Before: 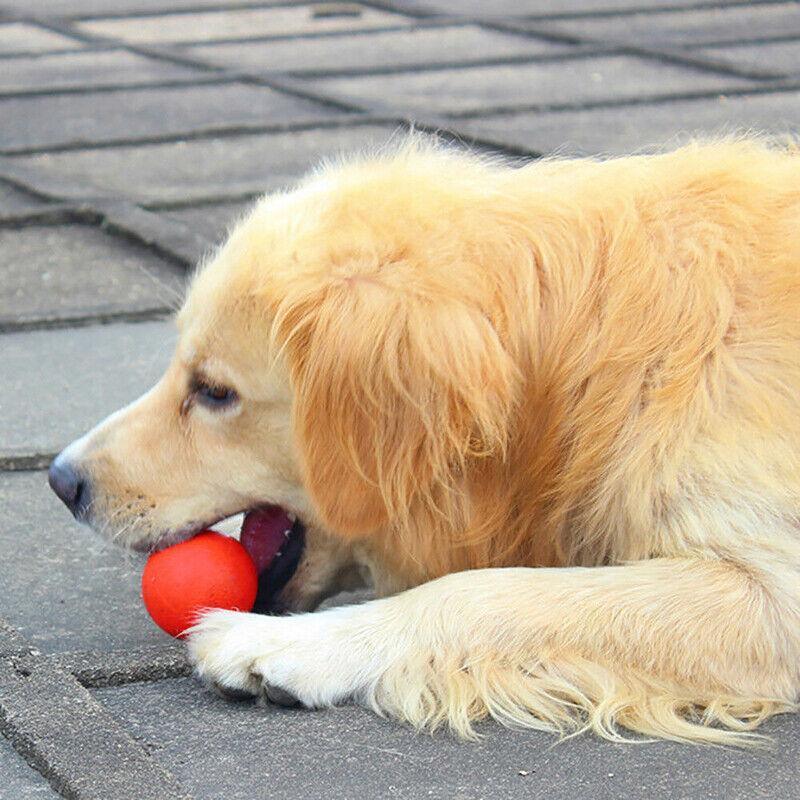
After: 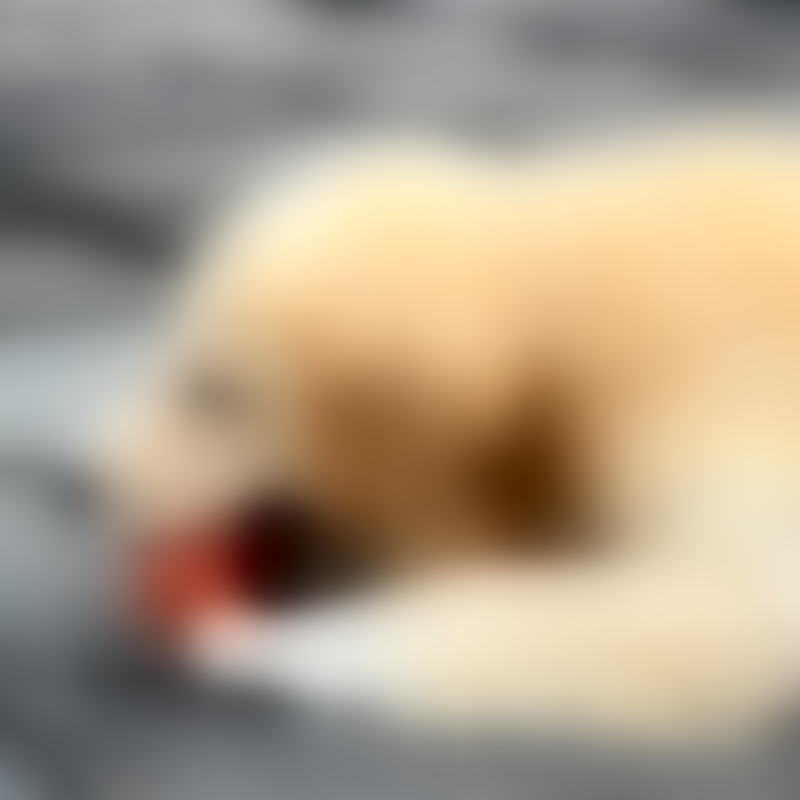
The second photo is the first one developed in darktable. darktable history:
lowpass: radius 31.92, contrast 1.72, brightness -0.98, saturation 0.94
local contrast: on, module defaults
